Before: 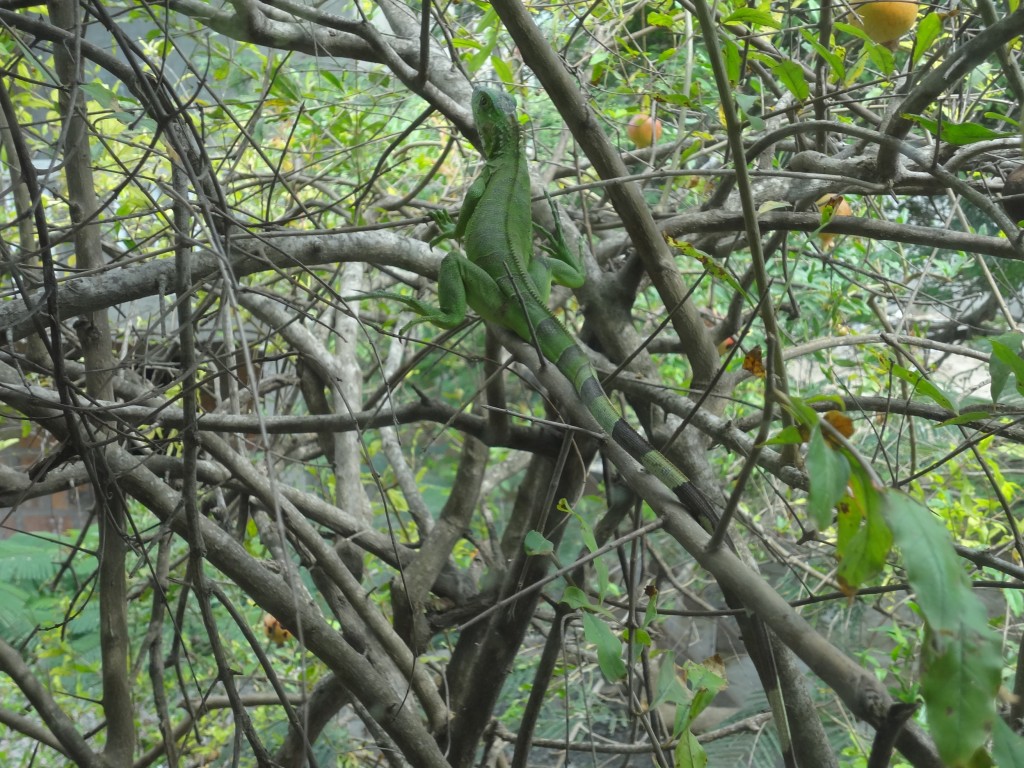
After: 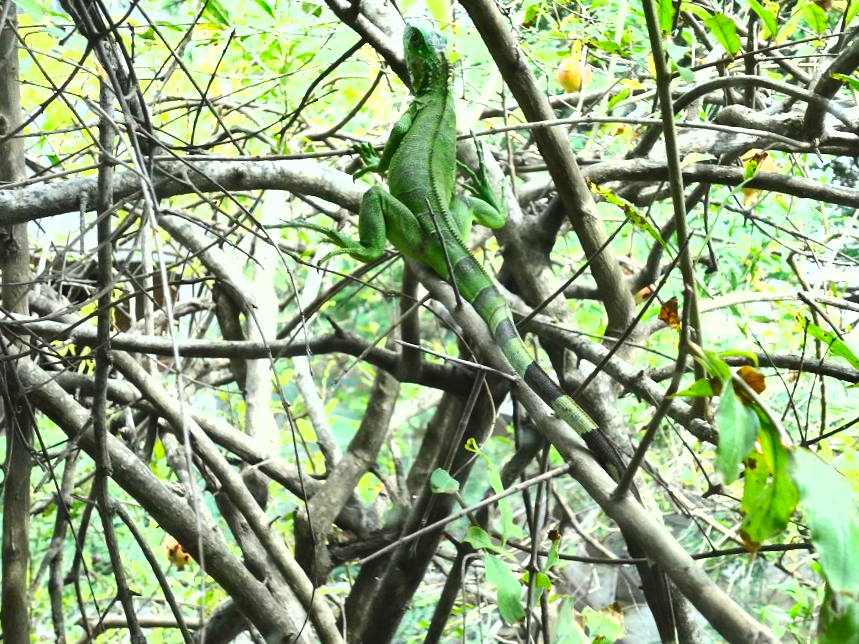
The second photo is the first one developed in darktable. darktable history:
exposure: black level correction 0, exposure 1.675 EV, compensate exposure bias true, compensate highlight preservation false
crop and rotate: angle -3.27°, left 5.211%, top 5.211%, right 4.607%, bottom 4.607%
shadows and highlights: low approximation 0.01, soften with gaussian
contrast brightness saturation: contrast 0.19, brightness -0.24, saturation 0.11
local contrast: mode bilateral grid, contrast 100, coarseness 100, detail 91%, midtone range 0.2
